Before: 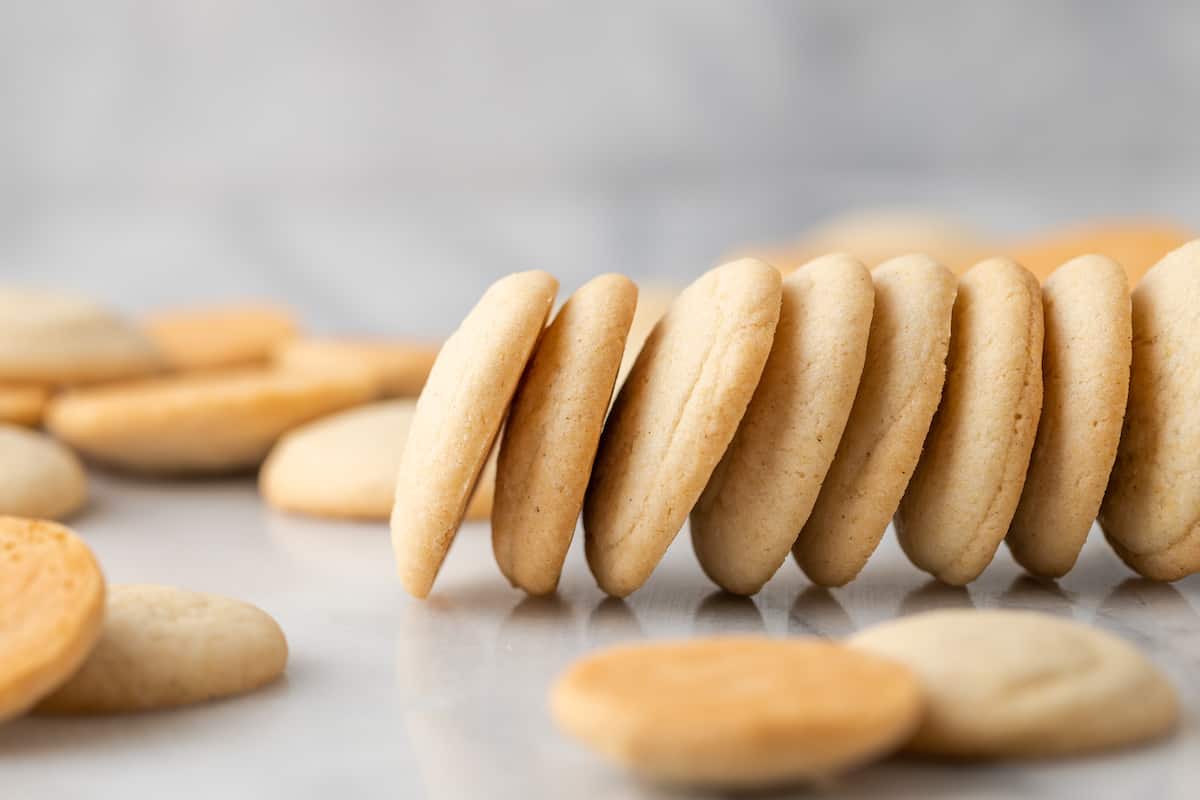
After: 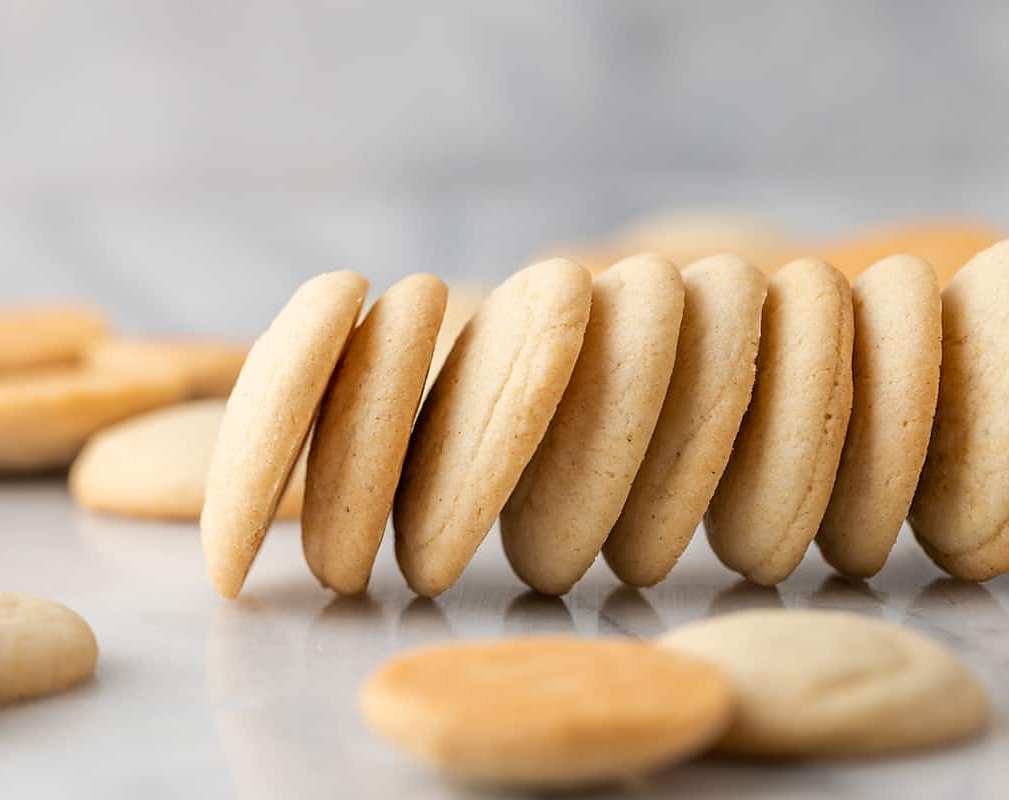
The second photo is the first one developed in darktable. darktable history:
sharpen: radius 1.546, amount 0.364, threshold 1.553
crop: left 15.877%
